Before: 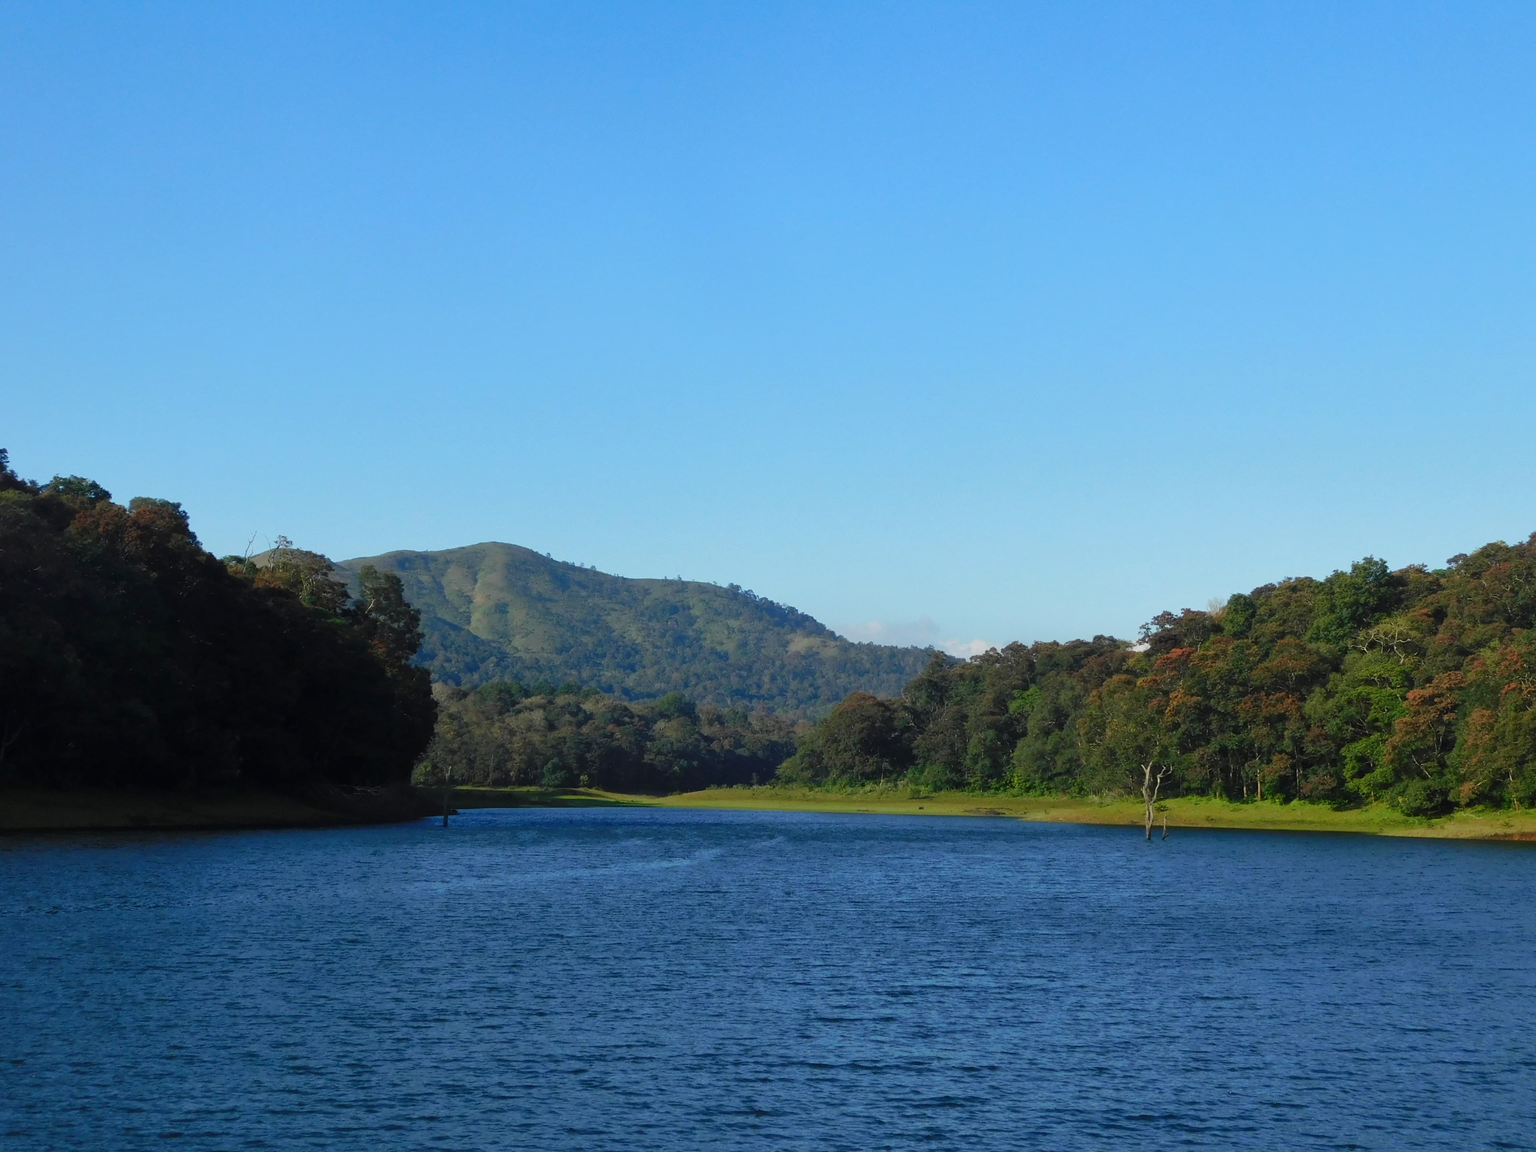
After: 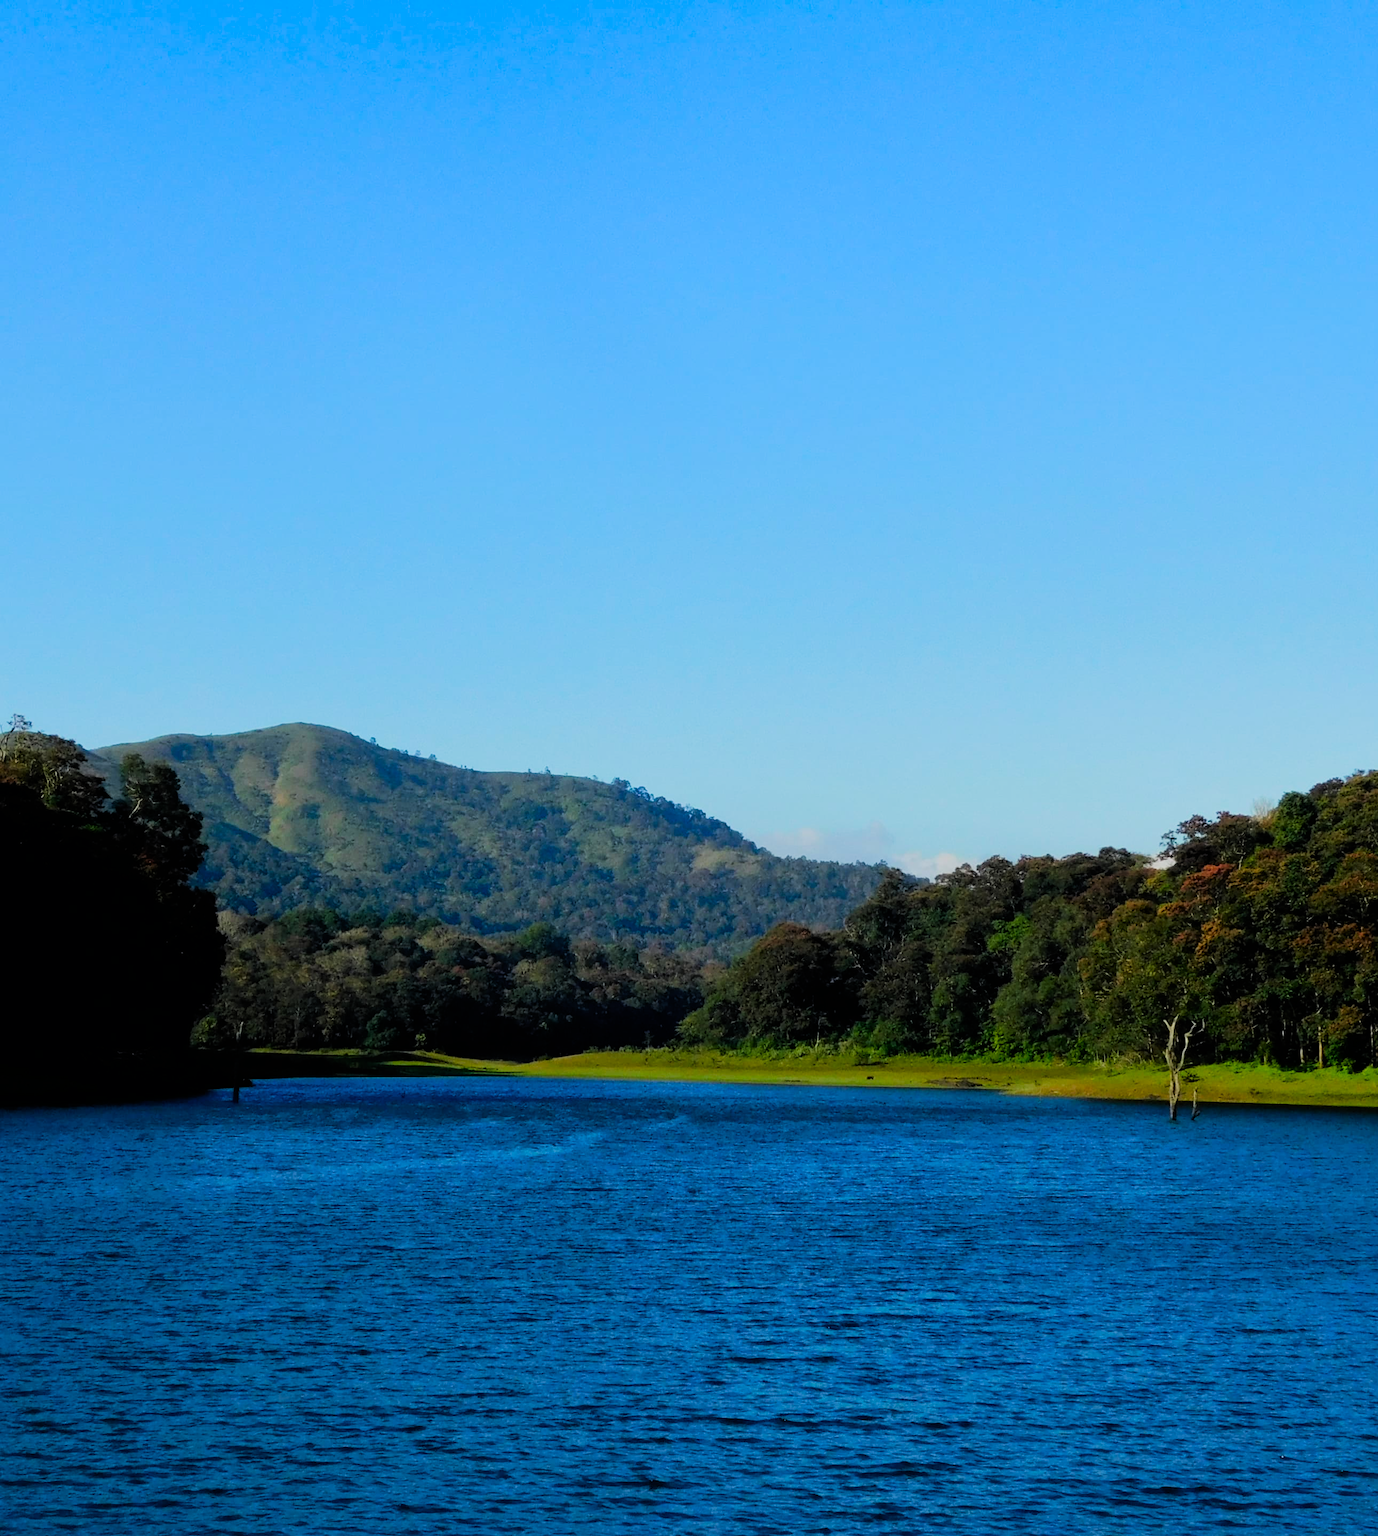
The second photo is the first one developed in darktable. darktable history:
crop and rotate: left 17.523%, right 15.174%
filmic rgb: black relative exposure -5.01 EV, white relative exposure 3.97 EV, hardness 2.89, contrast 1.3, highlights saturation mix -31.09%
contrast brightness saturation: saturation 0.496
